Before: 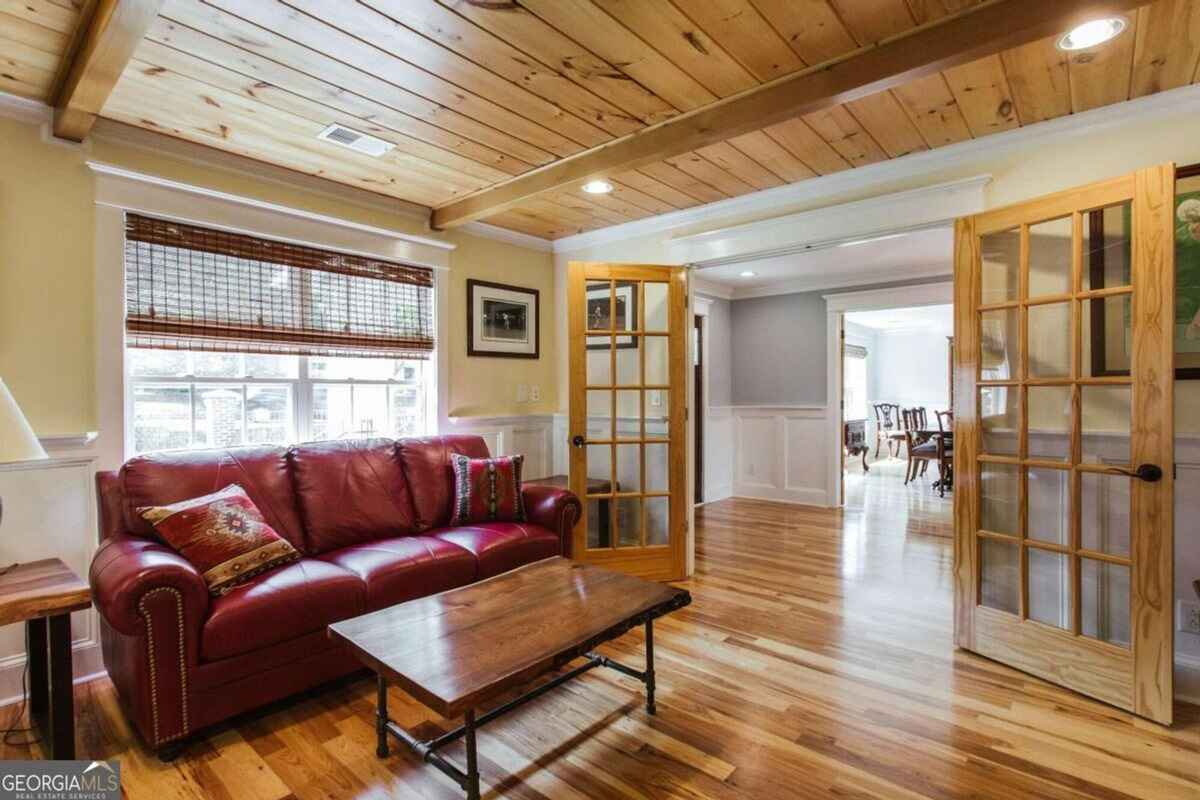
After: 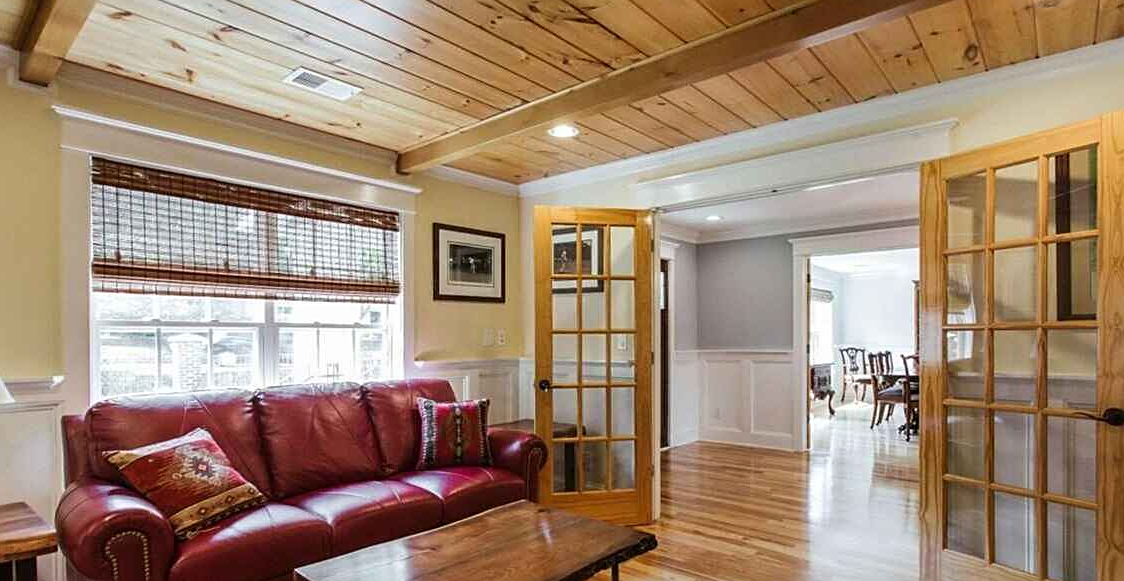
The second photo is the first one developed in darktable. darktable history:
crop: left 2.853%, top 7.04%, right 3.441%, bottom 20.319%
sharpen: on, module defaults
